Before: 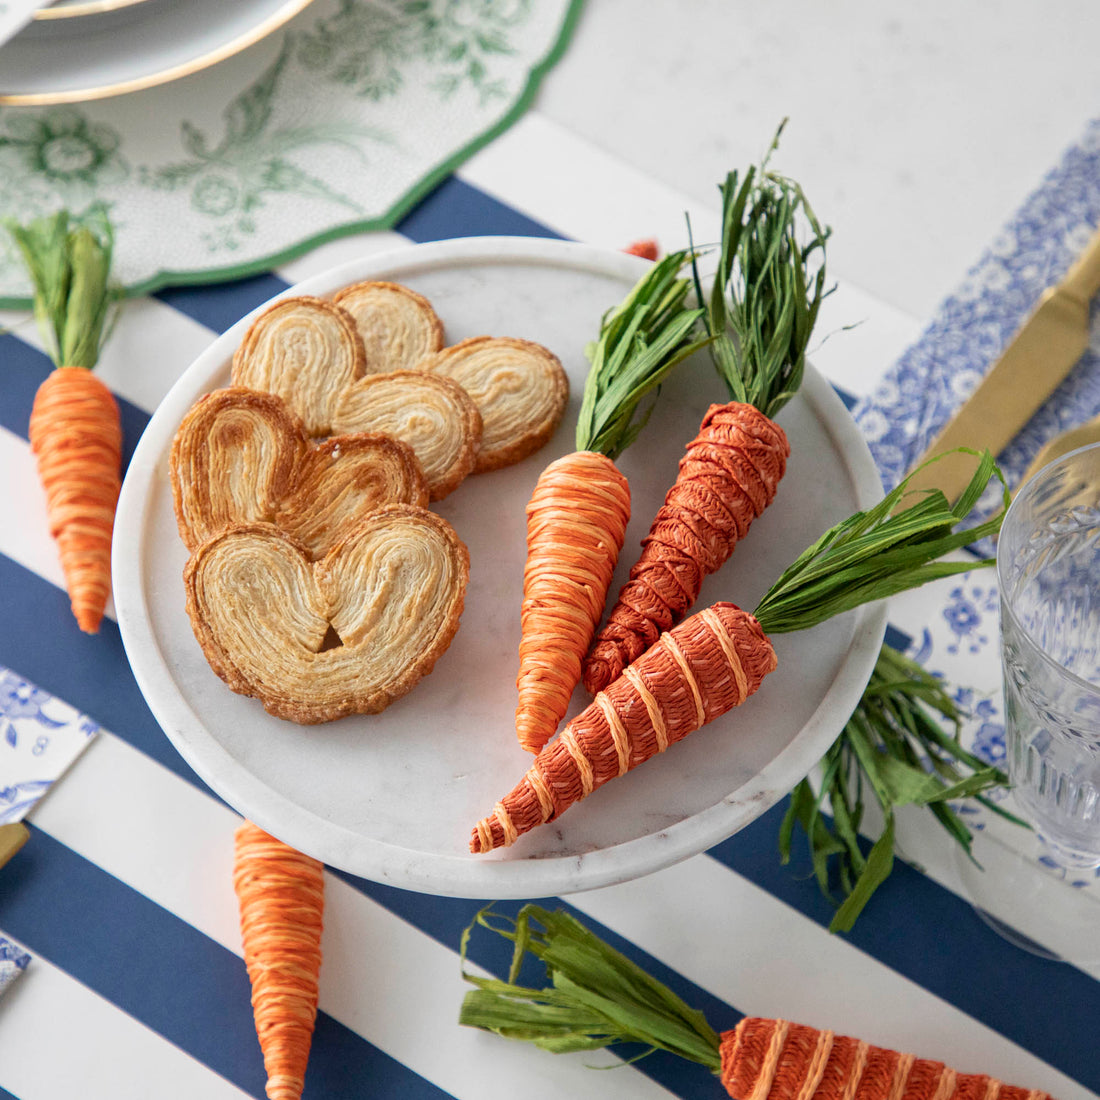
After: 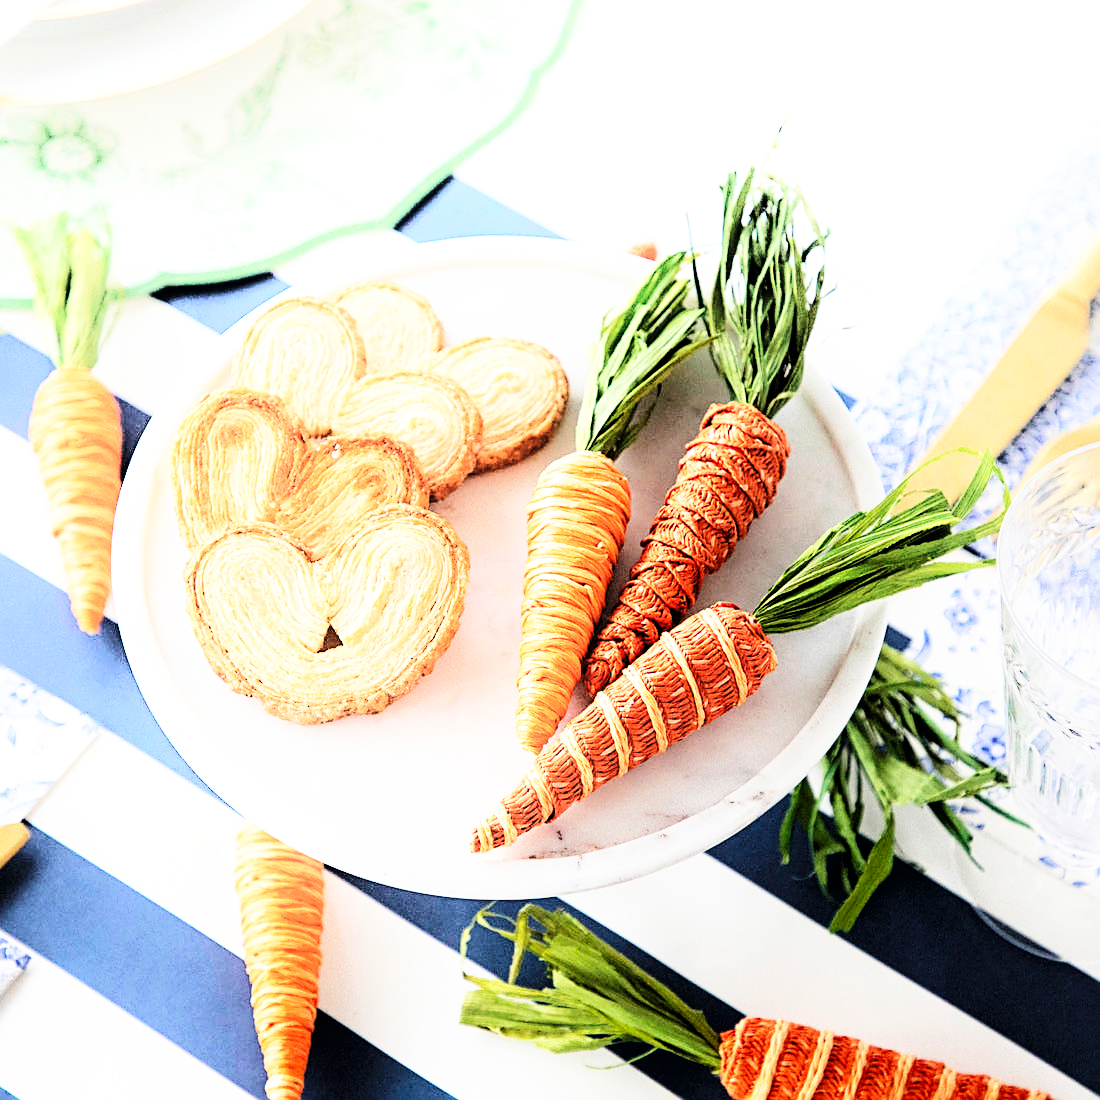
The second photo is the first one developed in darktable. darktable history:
base curve: curves: ch0 [(0, 0) (0.007, 0.004) (0.027, 0.03) (0.046, 0.07) (0.207, 0.54) (0.442, 0.872) (0.673, 0.972) (1, 1)], preserve colors none
sharpen: on, module defaults
shadows and highlights: highlights 70.32, soften with gaussian
tone curve: curves: ch0 [(0, 0) (0.003, 0) (0.011, 0.001) (0.025, 0.003) (0.044, 0.006) (0.069, 0.009) (0.1, 0.013) (0.136, 0.032) (0.177, 0.067) (0.224, 0.121) (0.277, 0.185) (0.335, 0.255) (0.399, 0.333) (0.468, 0.417) (0.543, 0.508) (0.623, 0.606) (0.709, 0.71) (0.801, 0.819) (0.898, 0.926) (1, 1)], color space Lab, linked channels, preserve colors none
